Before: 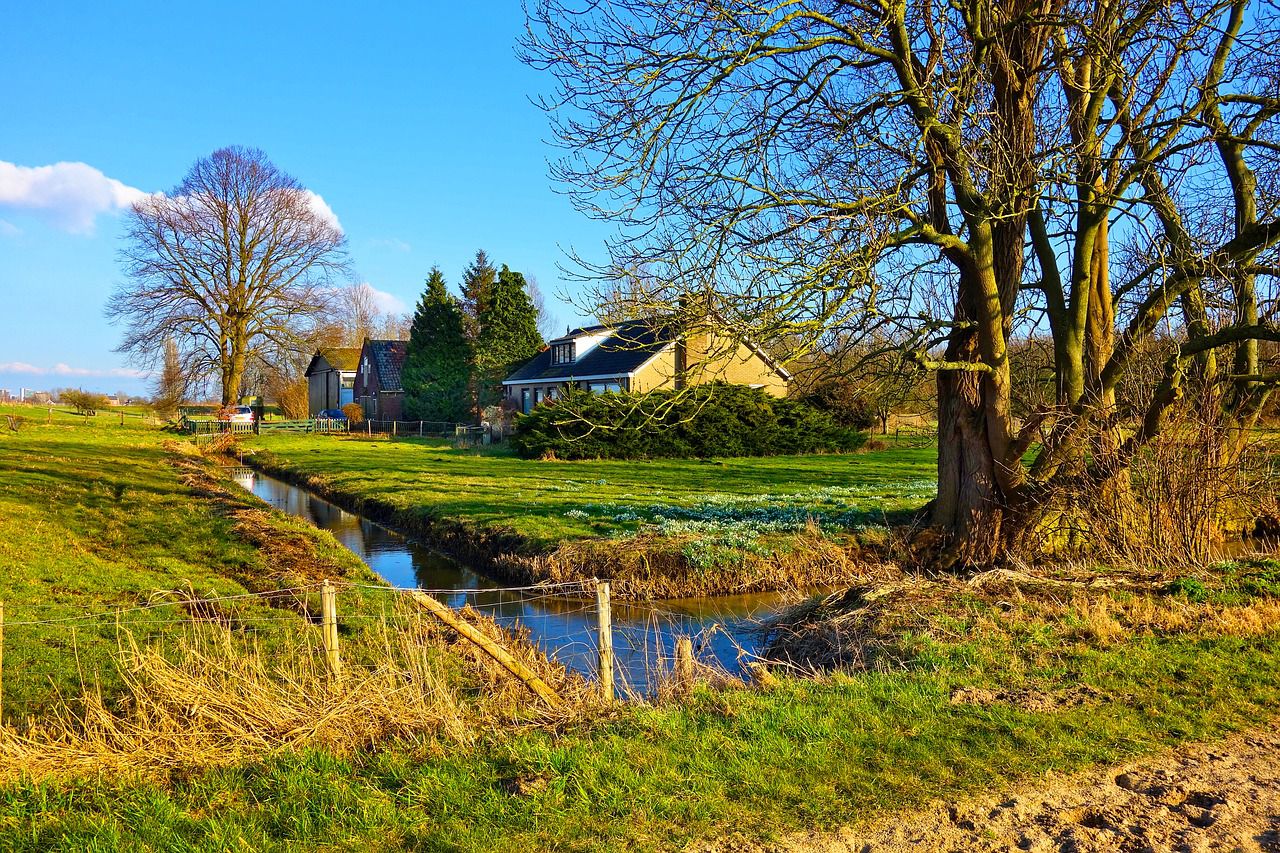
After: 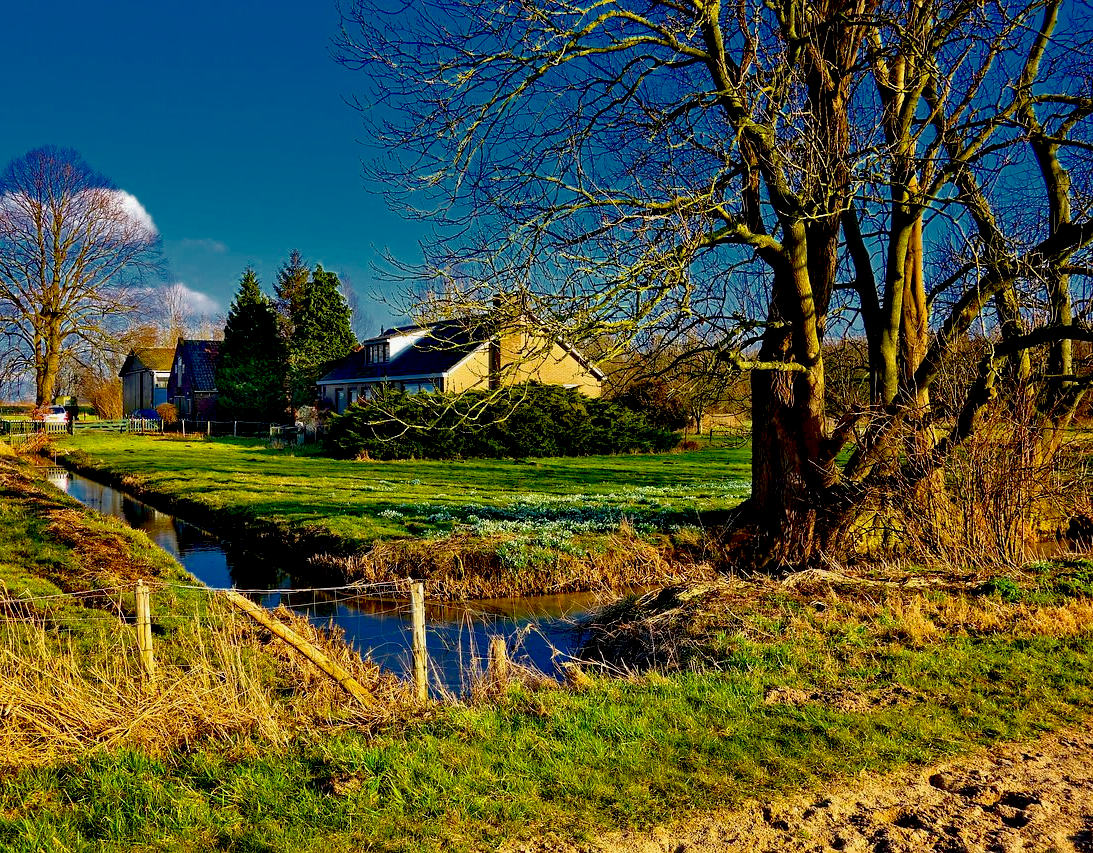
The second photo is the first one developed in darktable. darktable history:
crop and rotate: left 14.584%
exposure: black level correction 0.029, exposure -0.073 EV, compensate highlight preservation false
color zones: curves: ch0 [(0, 0.497) (0.143, 0.5) (0.286, 0.5) (0.429, 0.483) (0.571, 0.116) (0.714, -0.006) (0.857, 0.28) (1, 0.497)]
